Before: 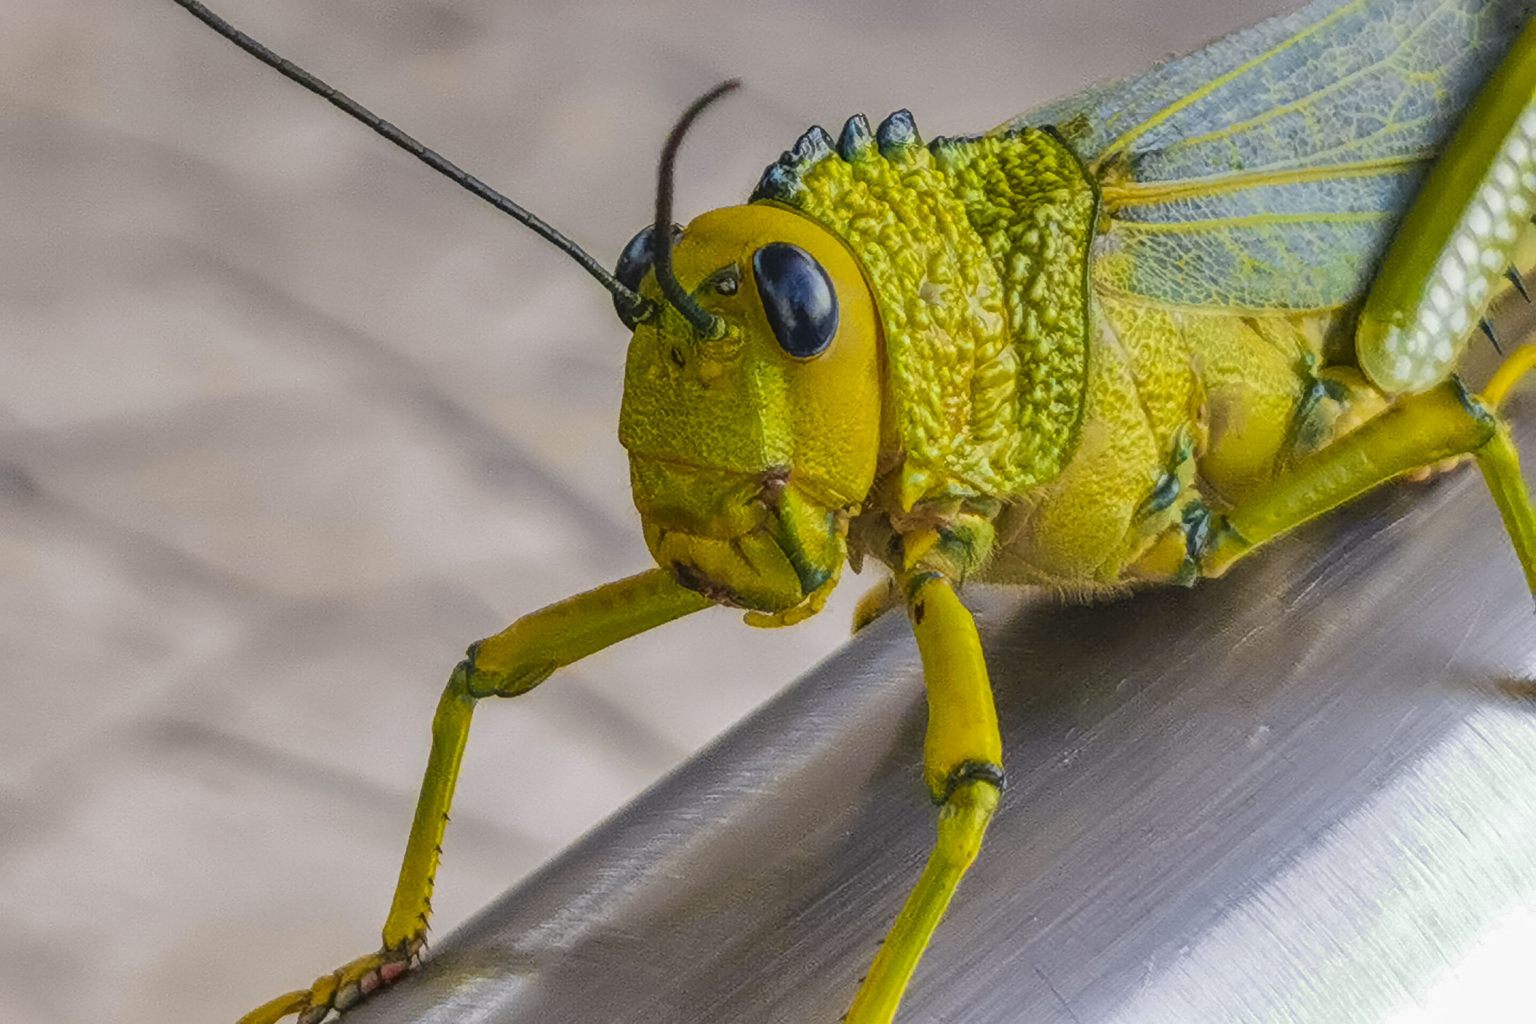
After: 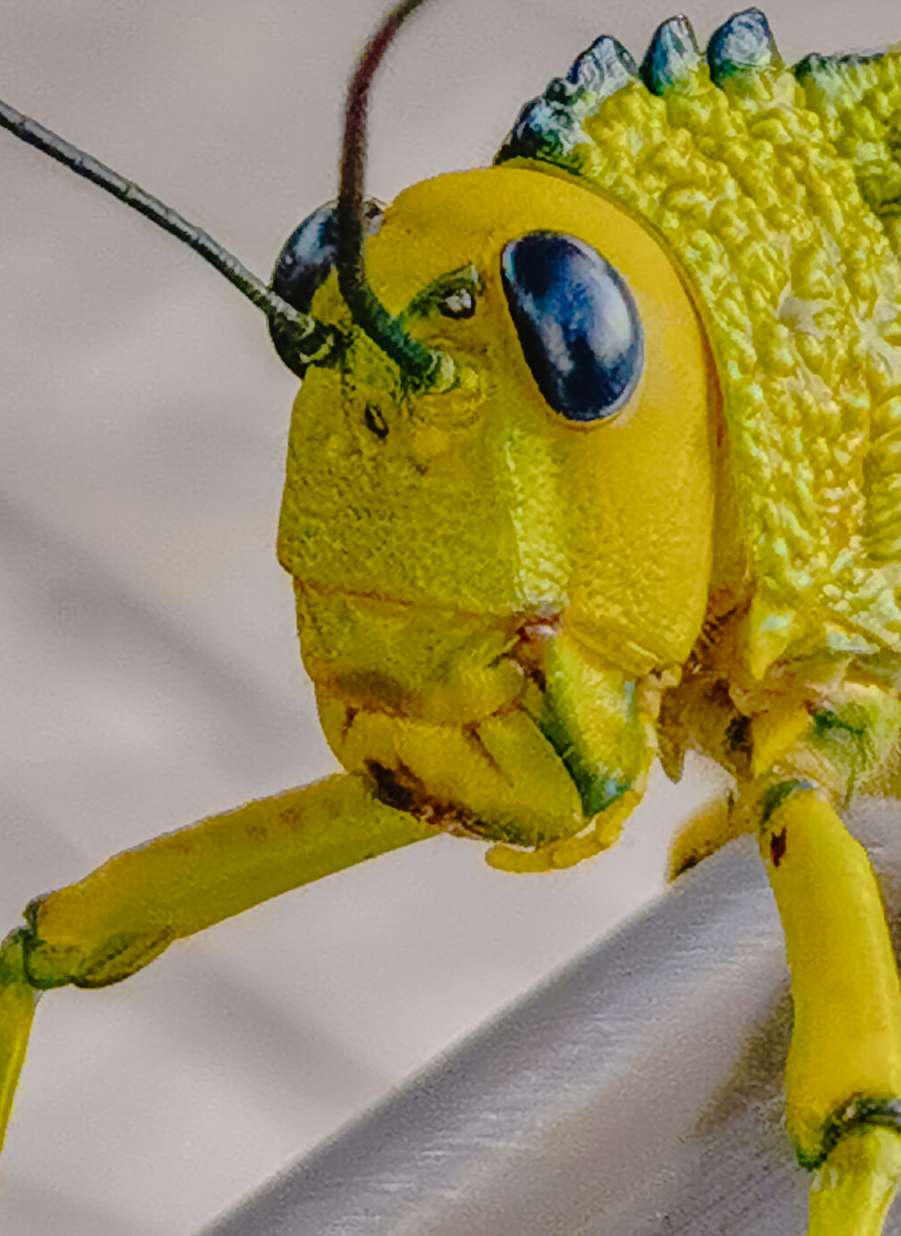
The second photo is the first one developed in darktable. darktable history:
shadows and highlights: low approximation 0.01, soften with gaussian
crop and rotate: left 29.476%, top 10.214%, right 35.32%, bottom 17.333%
tone curve: curves: ch0 [(0, 0) (0.003, 0.019) (0.011, 0.019) (0.025, 0.023) (0.044, 0.032) (0.069, 0.046) (0.1, 0.073) (0.136, 0.129) (0.177, 0.207) (0.224, 0.295) (0.277, 0.394) (0.335, 0.48) (0.399, 0.524) (0.468, 0.575) (0.543, 0.628) (0.623, 0.684) (0.709, 0.739) (0.801, 0.808) (0.898, 0.9) (1, 1)], preserve colors none
